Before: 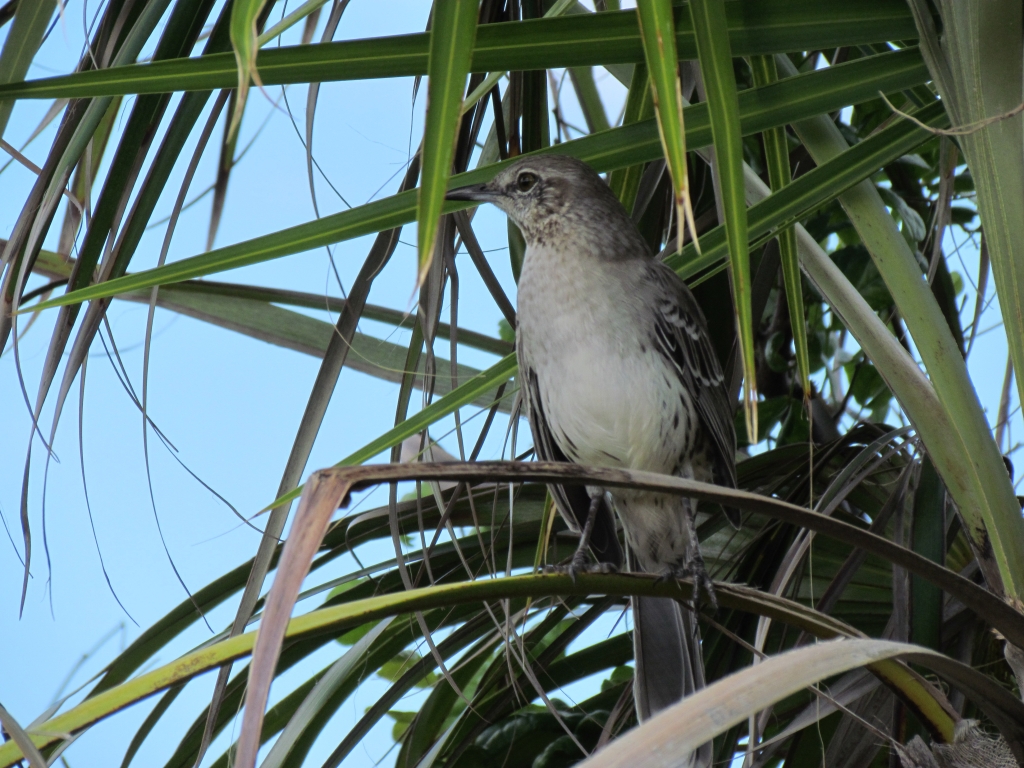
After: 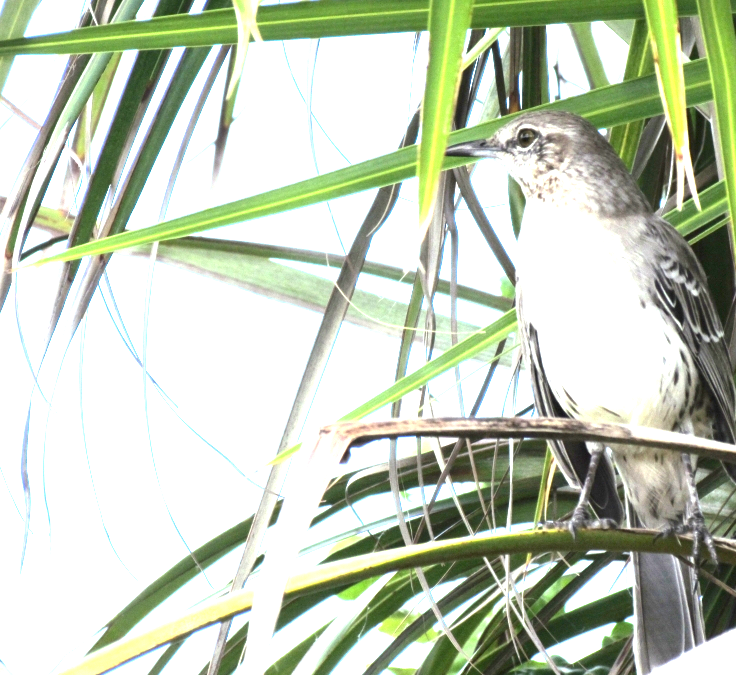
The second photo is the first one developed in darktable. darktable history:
exposure: black level correction 0.001, exposure 2.607 EV, compensate exposure bias true, compensate highlight preservation false
crop: top 5.803%, right 27.864%, bottom 5.804%
